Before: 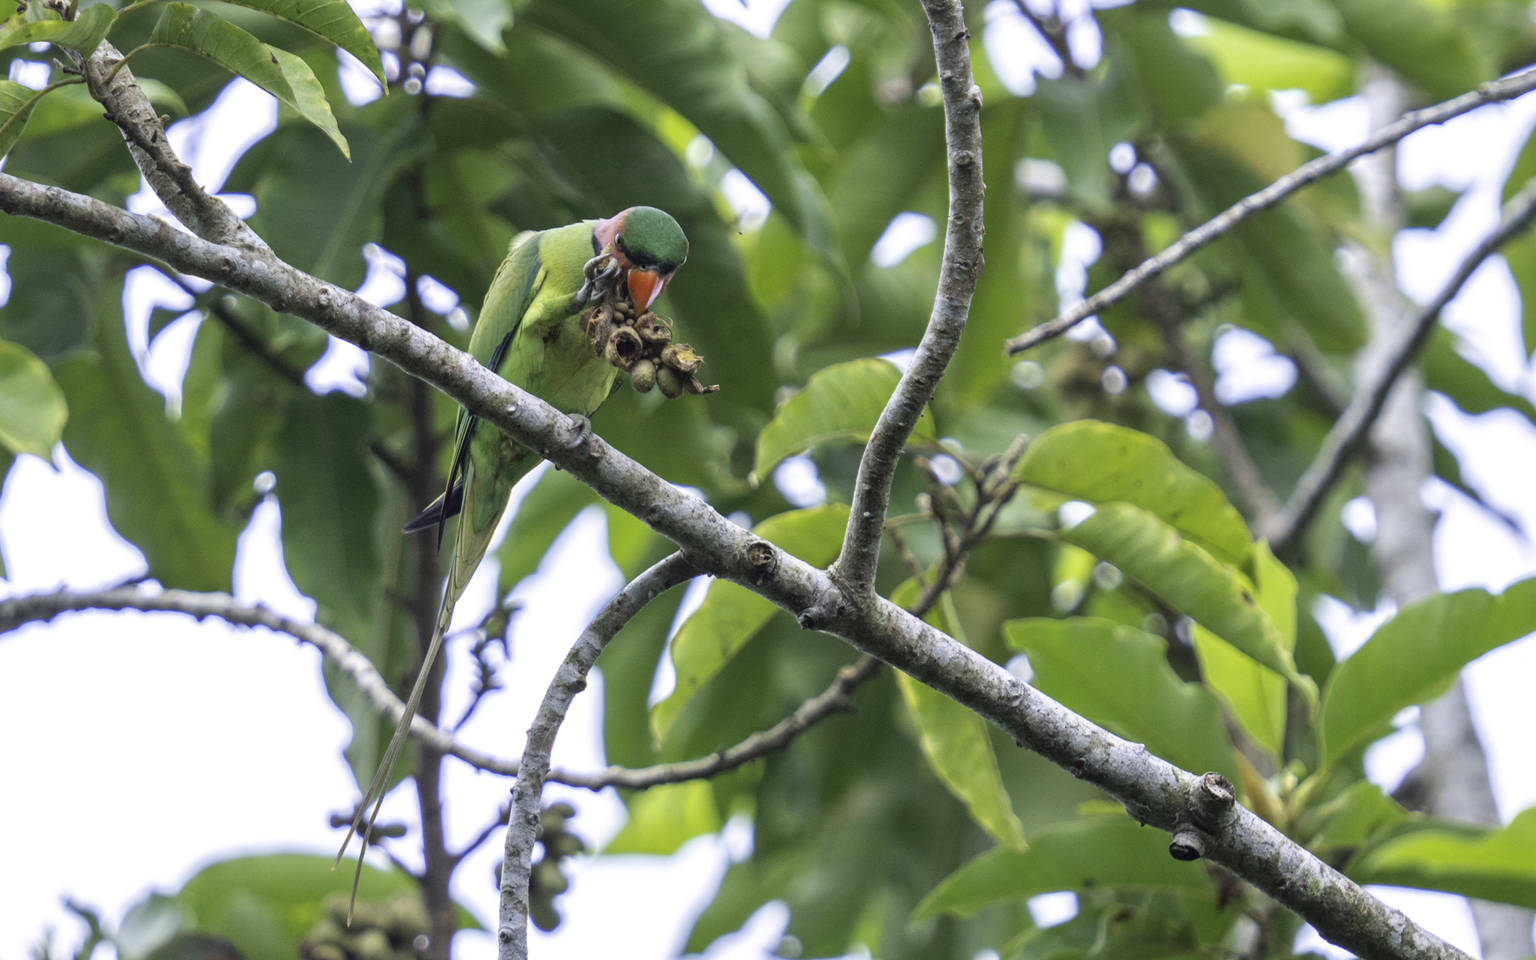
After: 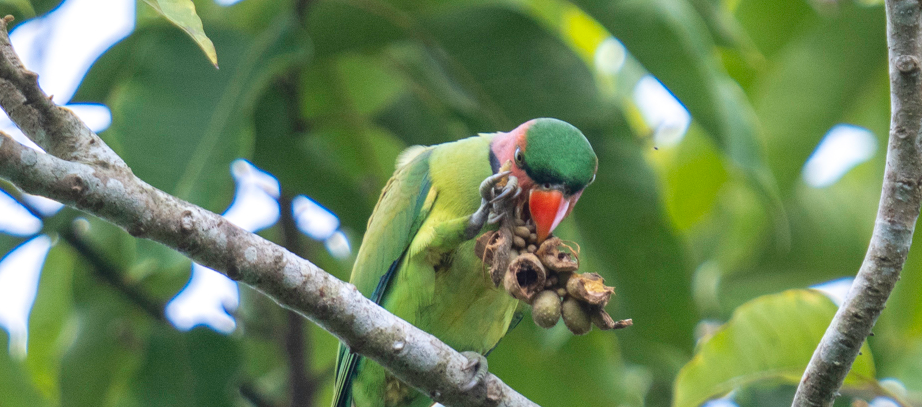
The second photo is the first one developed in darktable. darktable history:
crop: left 10.247%, top 10.582%, right 36.379%, bottom 51.69%
